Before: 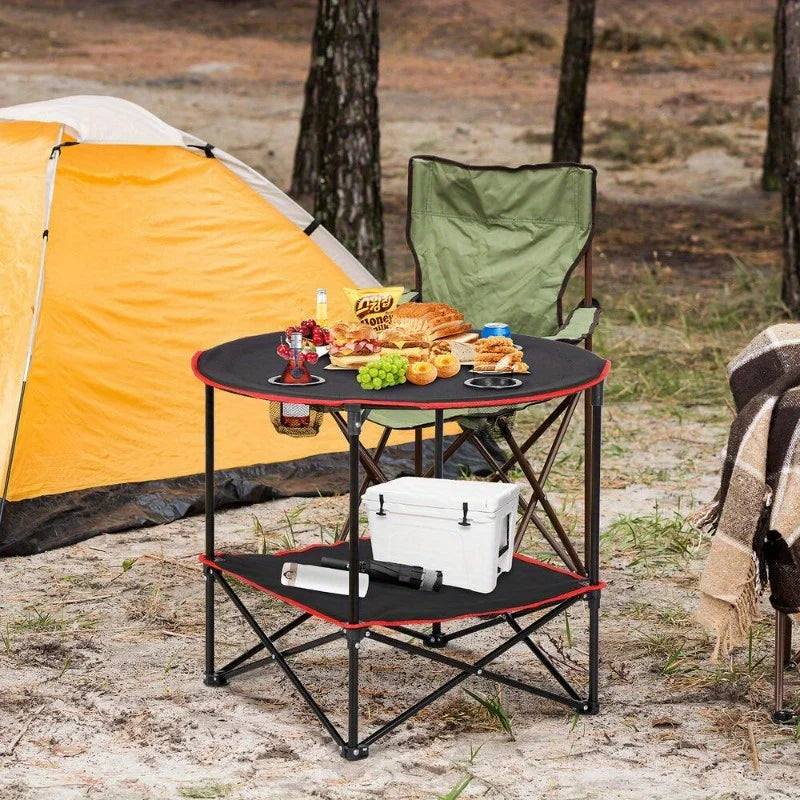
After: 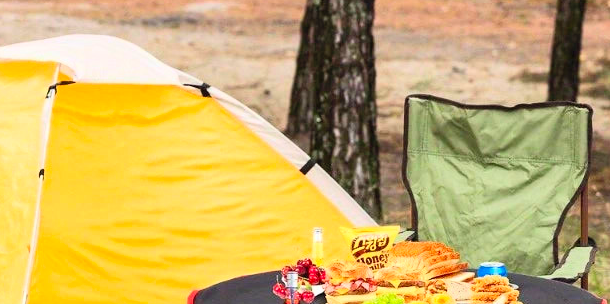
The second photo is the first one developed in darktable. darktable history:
crop: left 0.579%, top 7.627%, right 23.167%, bottom 54.275%
contrast brightness saturation: contrast 0.24, brightness 0.26, saturation 0.39
